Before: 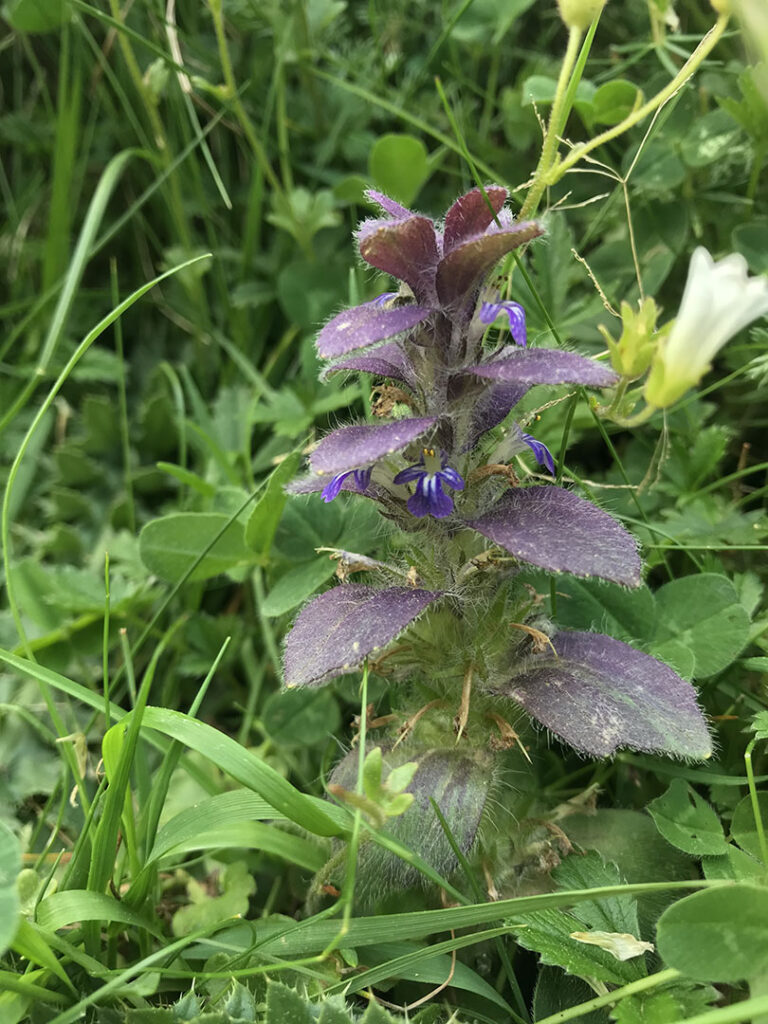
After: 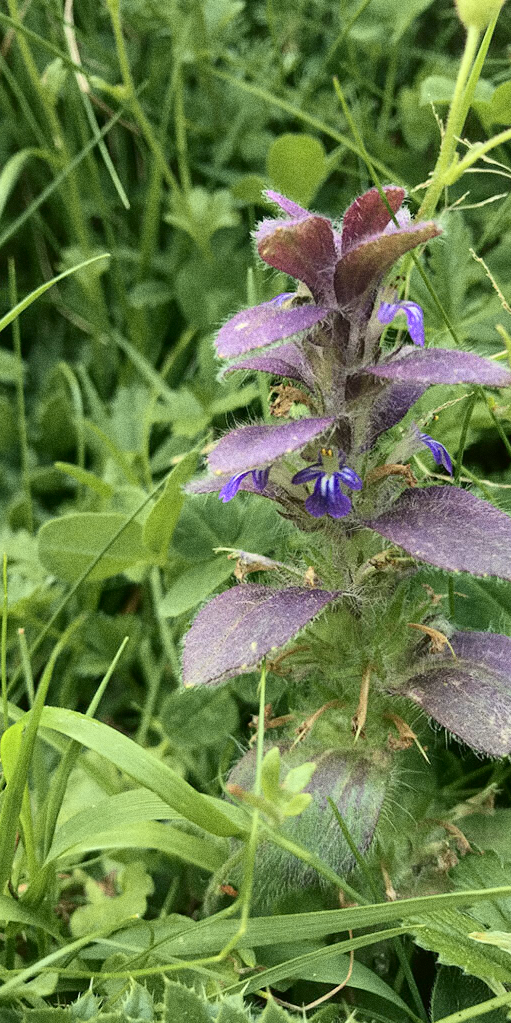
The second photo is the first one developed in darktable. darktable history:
crop and rotate: left 13.342%, right 19.991%
grain: coarseness 0.09 ISO, strength 40%
tone curve: curves: ch0 [(0, 0.01) (0.052, 0.045) (0.136, 0.133) (0.29, 0.332) (0.453, 0.531) (0.676, 0.751) (0.89, 0.919) (1, 1)]; ch1 [(0, 0) (0.094, 0.081) (0.285, 0.299) (0.385, 0.403) (0.447, 0.429) (0.495, 0.496) (0.544, 0.552) (0.589, 0.612) (0.722, 0.728) (1, 1)]; ch2 [(0, 0) (0.257, 0.217) (0.43, 0.421) (0.498, 0.507) (0.531, 0.544) (0.56, 0.579) (0.625, 0.642) (1, 1)], color space Lab, independent channels, preserve colors none
